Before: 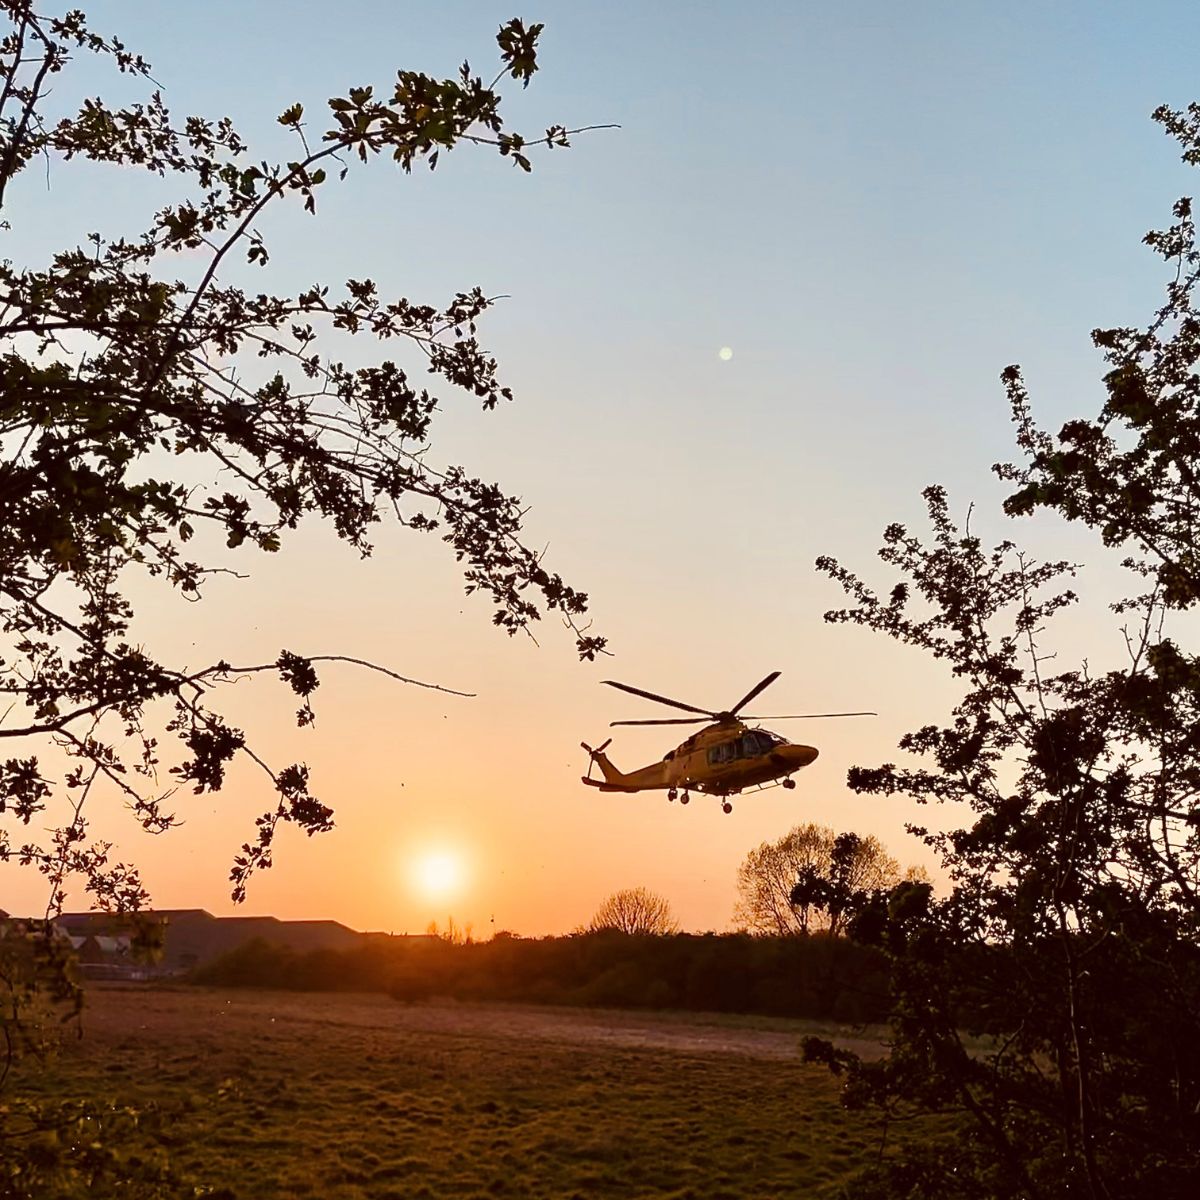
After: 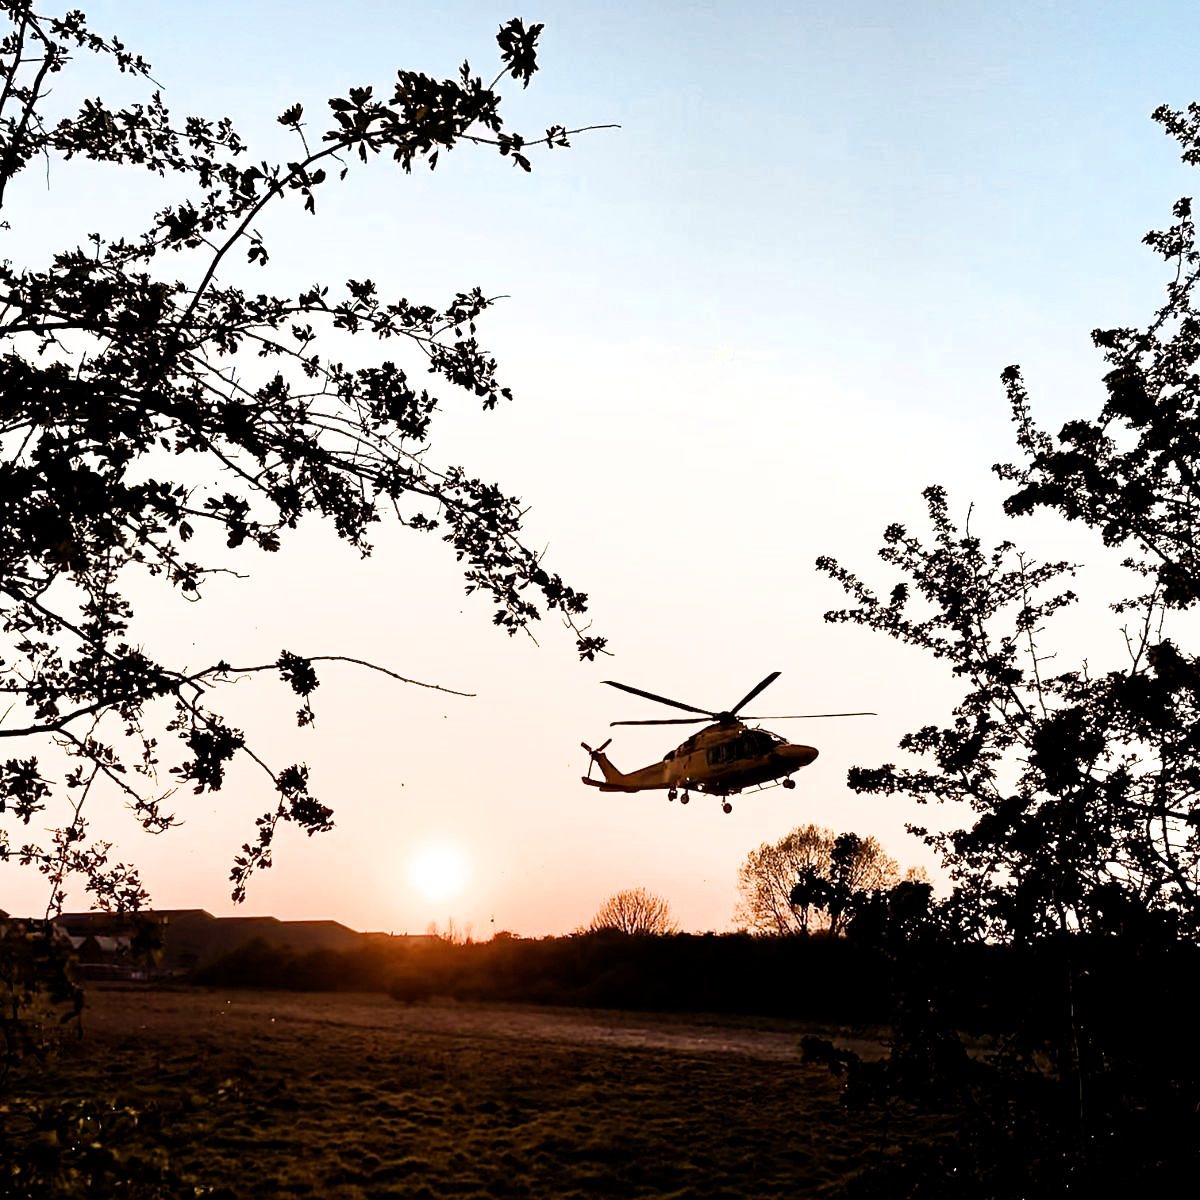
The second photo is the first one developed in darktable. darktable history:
filmic rgb: black relative exposure -8.24 EV, white relative exposure 2.23 EV, hardness 7.13, latitude 85.94%, contrast 1.698, highlights saturation mix -4.12%, shadows ↔ highlights balance -1.95%
